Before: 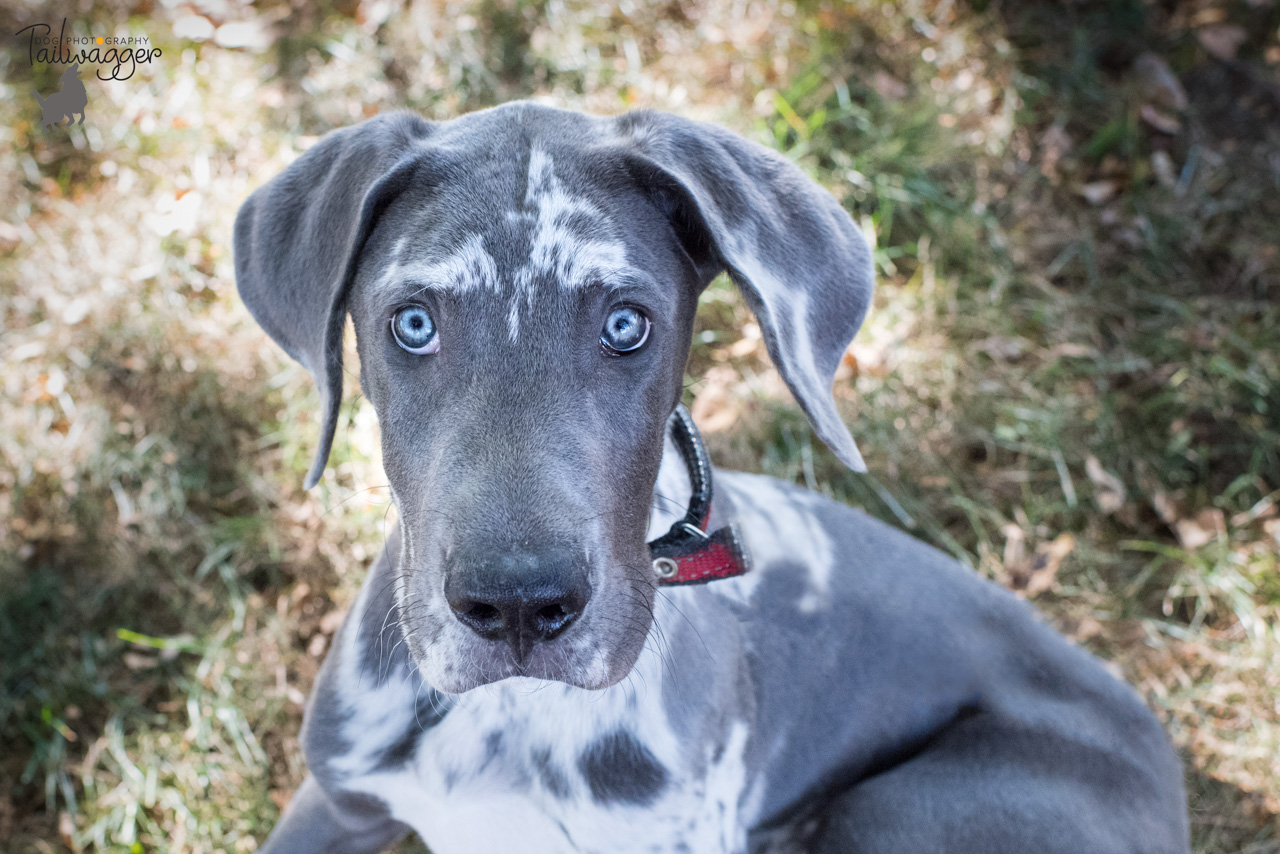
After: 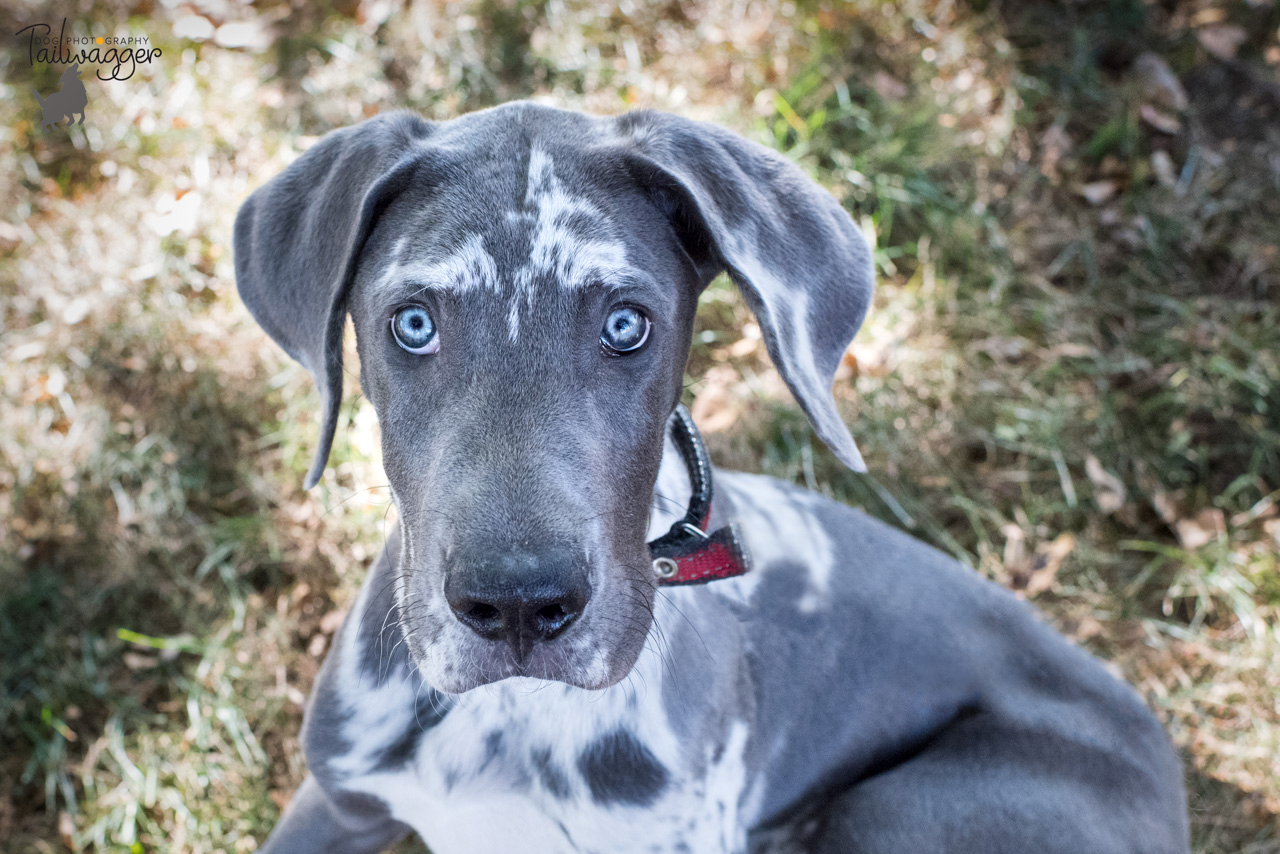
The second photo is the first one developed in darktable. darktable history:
shadows and highlights: shadows 48.75, highlights -41.52, soften with gaussian
local contrast: mode bilateral grid, contrast 21, coarseness 50, detail 119%, midtone range 0.2
